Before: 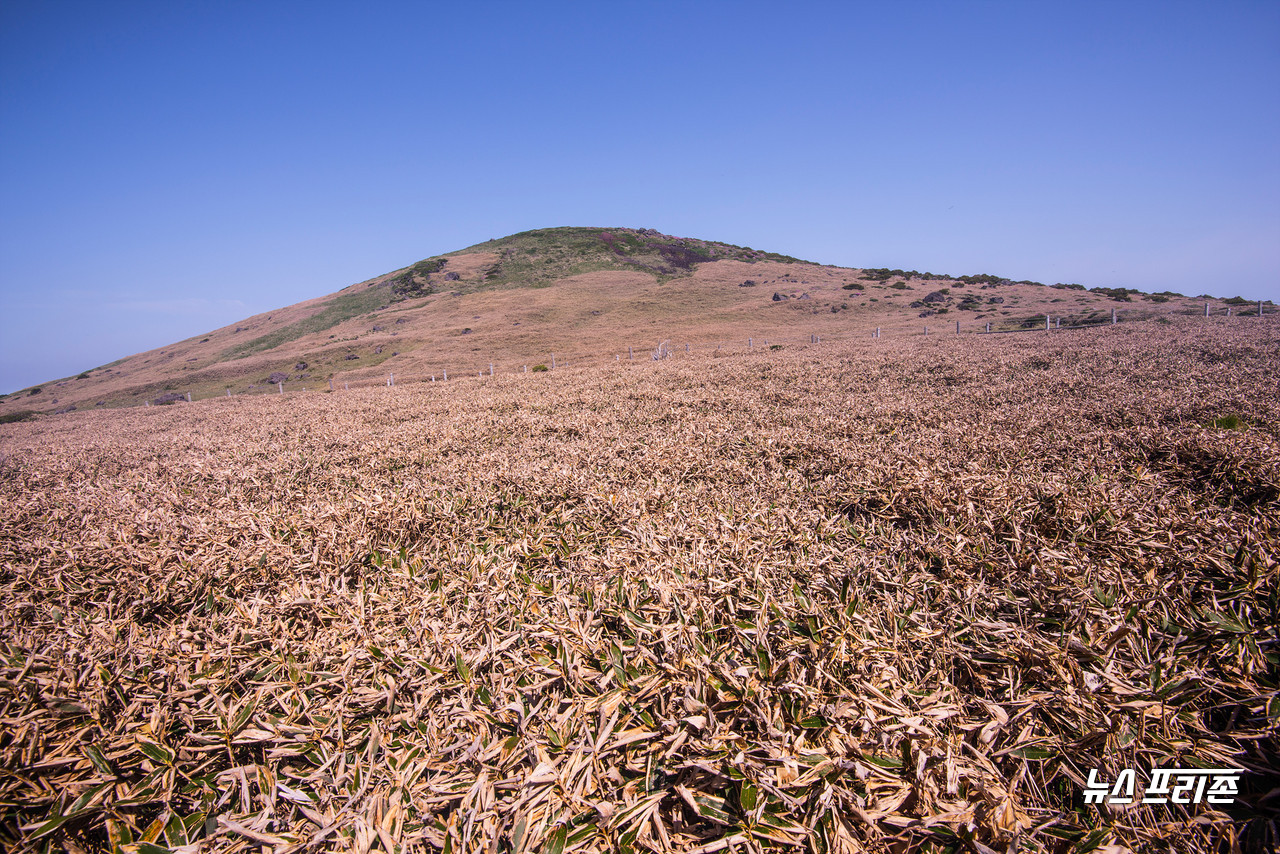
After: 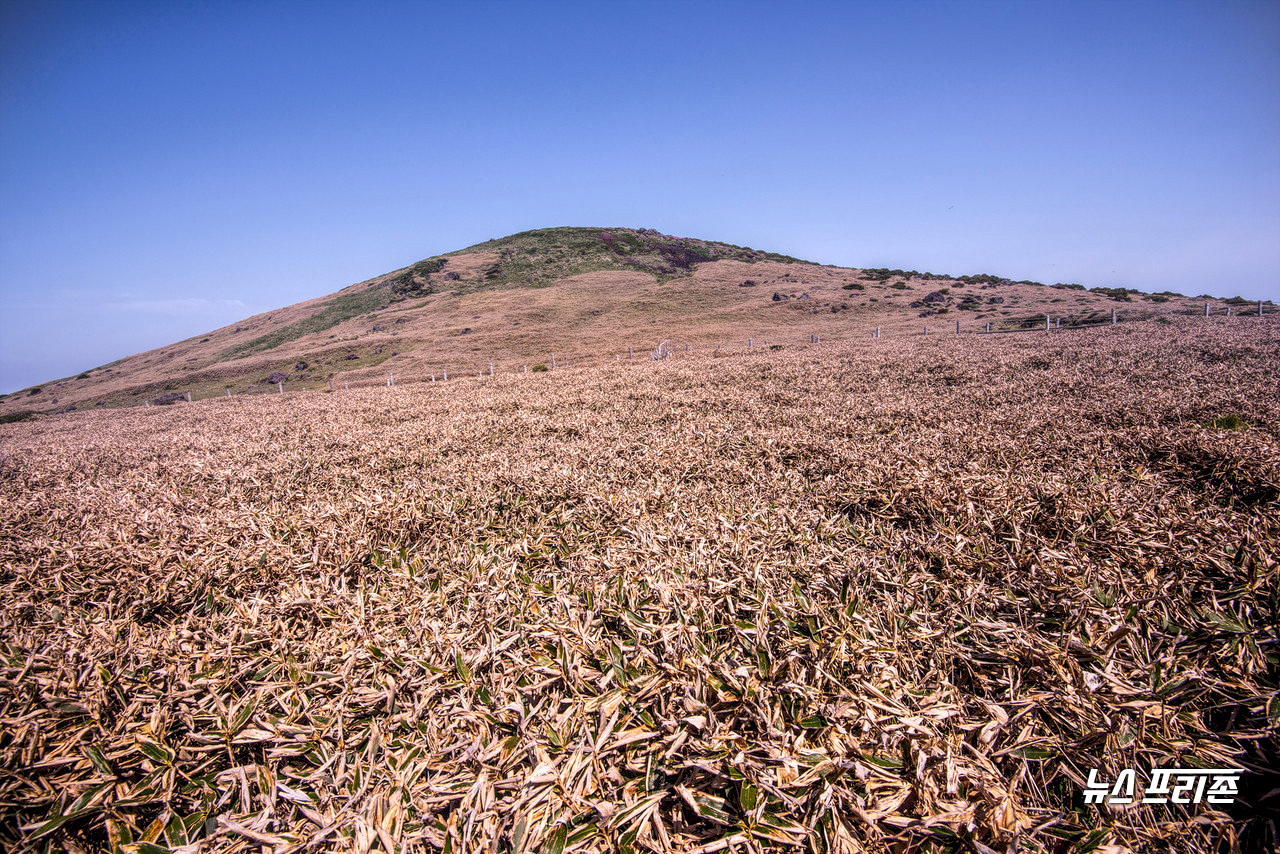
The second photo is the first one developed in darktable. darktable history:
local contrast: highlights 107%, shadows 98%, detail 200%, midtone range 0.2
vignetting: fall-off start 99.69%, dithering 8-bit output, unbound false
